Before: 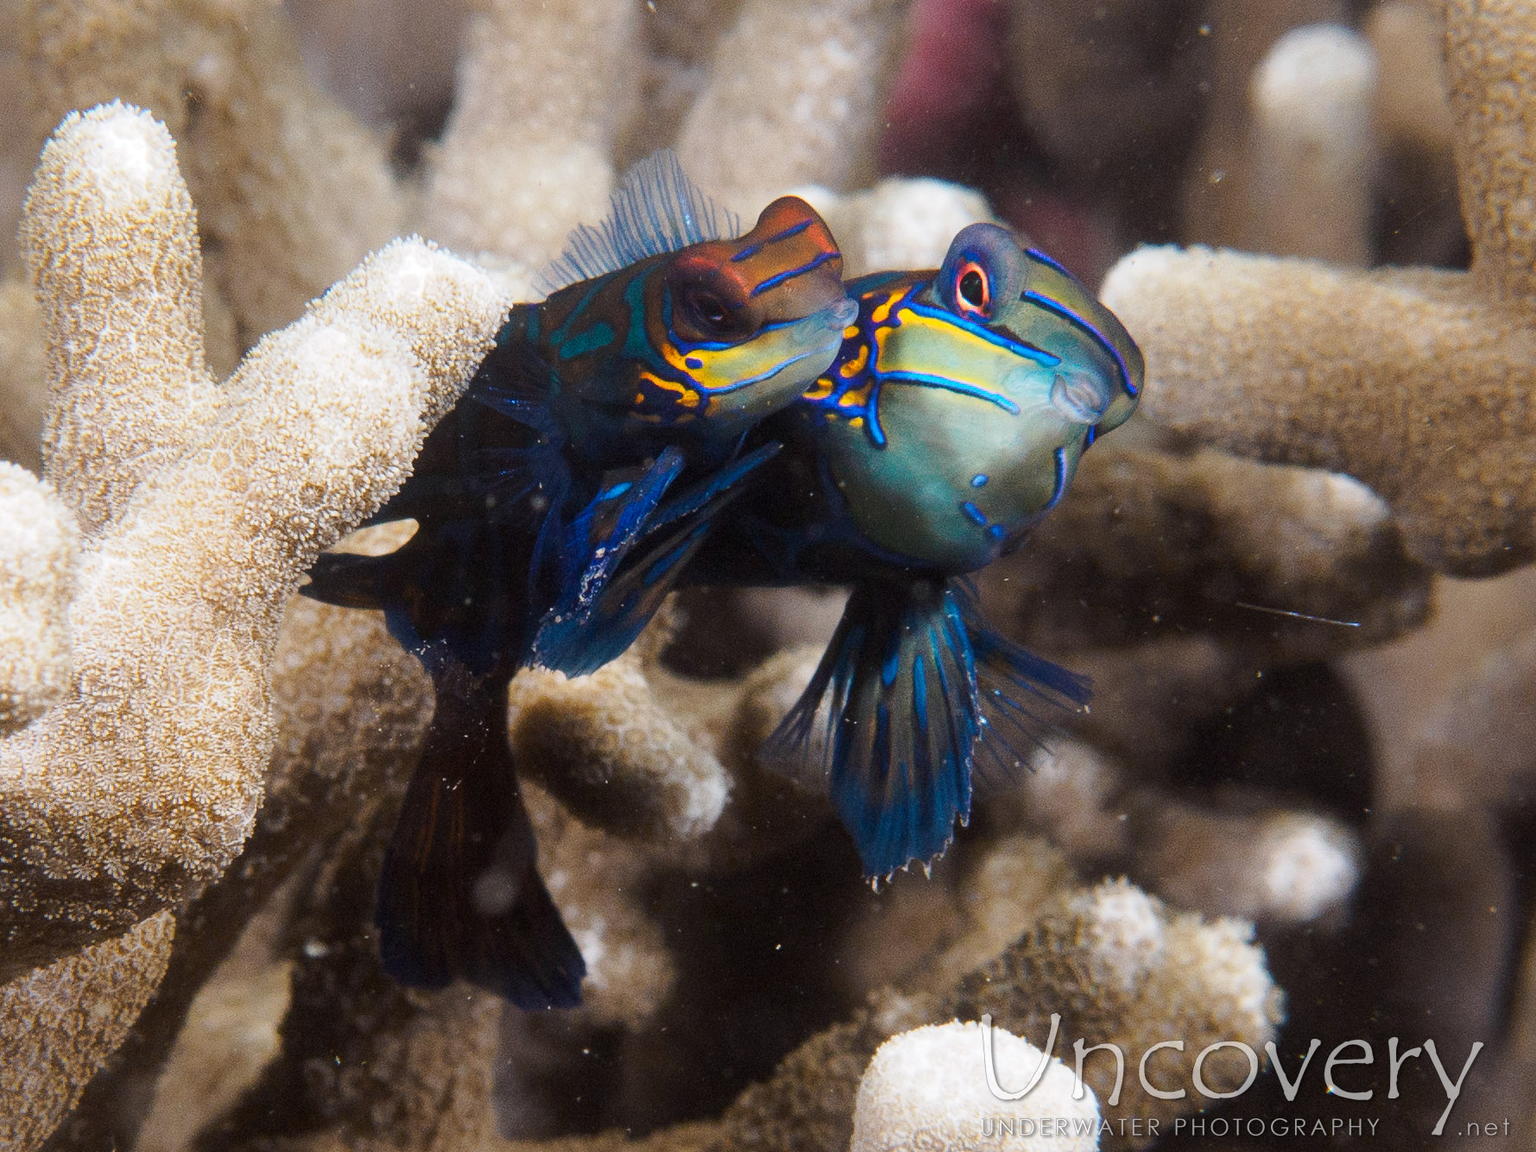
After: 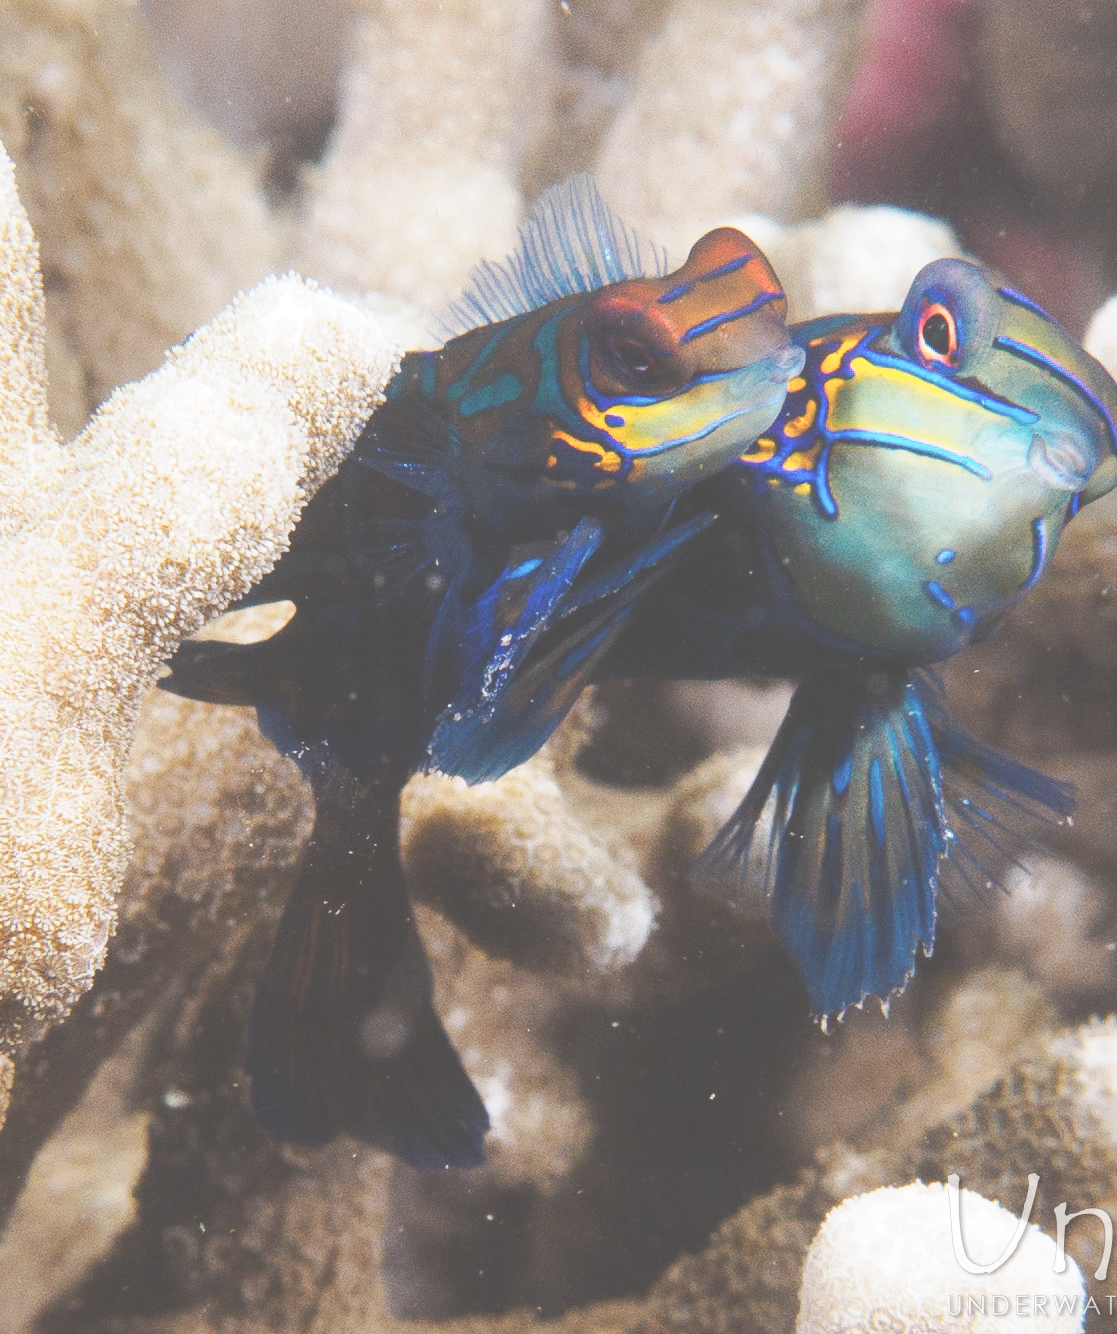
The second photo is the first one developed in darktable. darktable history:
exposure: black level correction -0.041, exposure 0.064 EV, compensate highlight preservation false
base curve: curves: ch0 [(0, 0) (0.204, 0.334) (0.55, 0.733) (1, 1)], preserve colors none
crop: left 10.644%, right 26.528%
